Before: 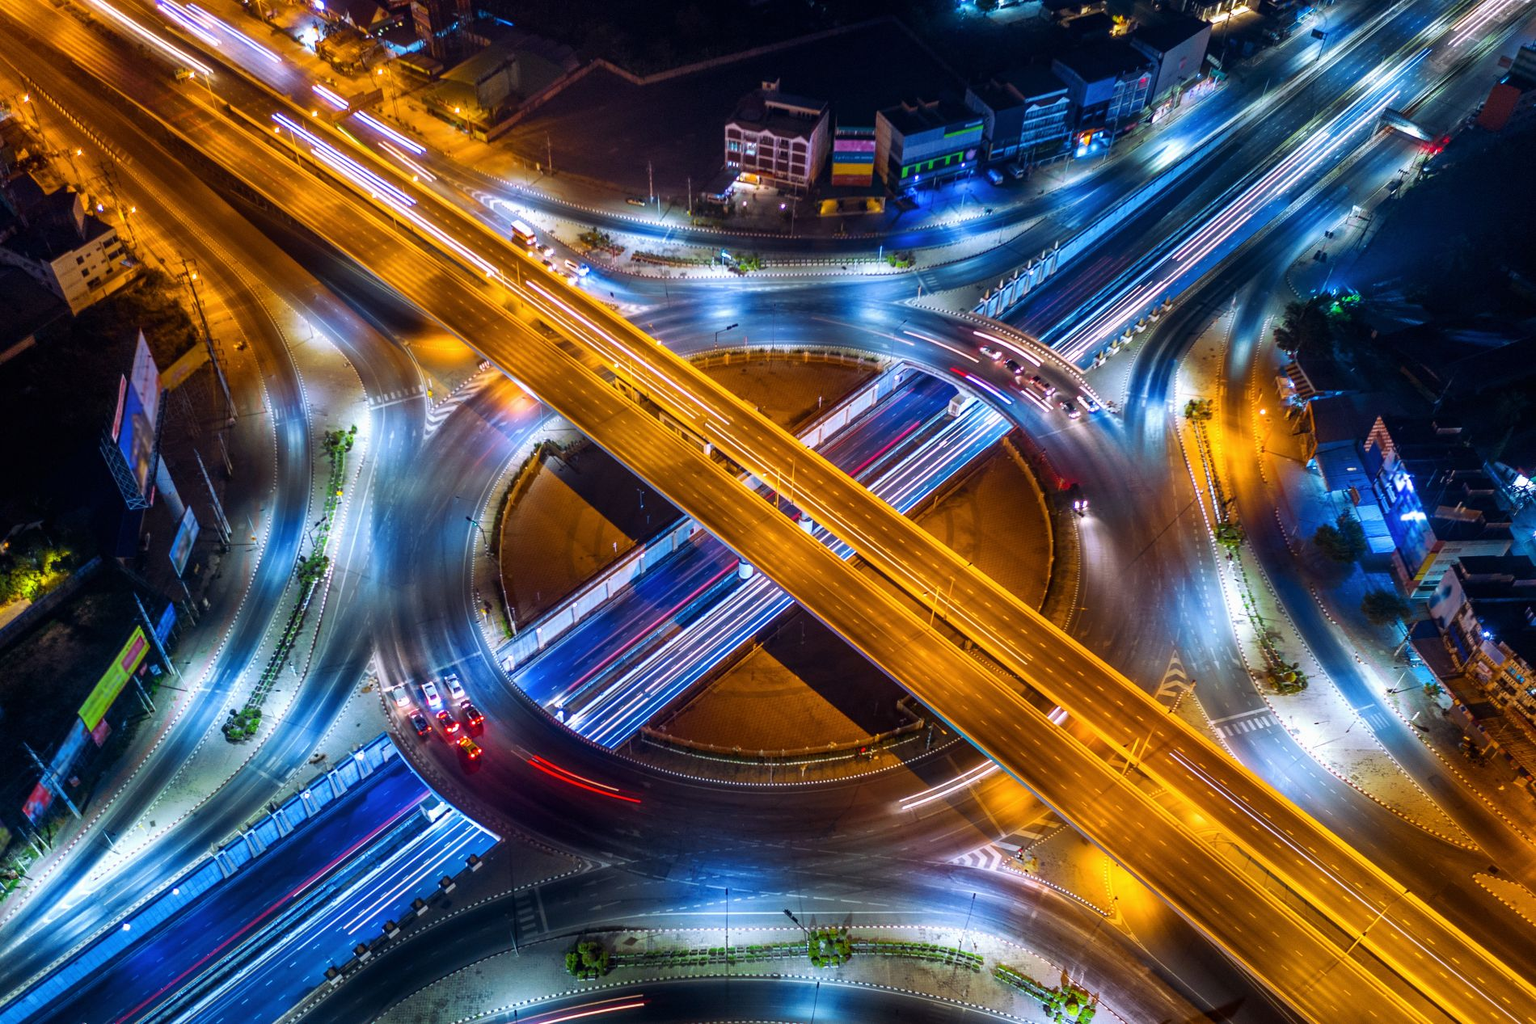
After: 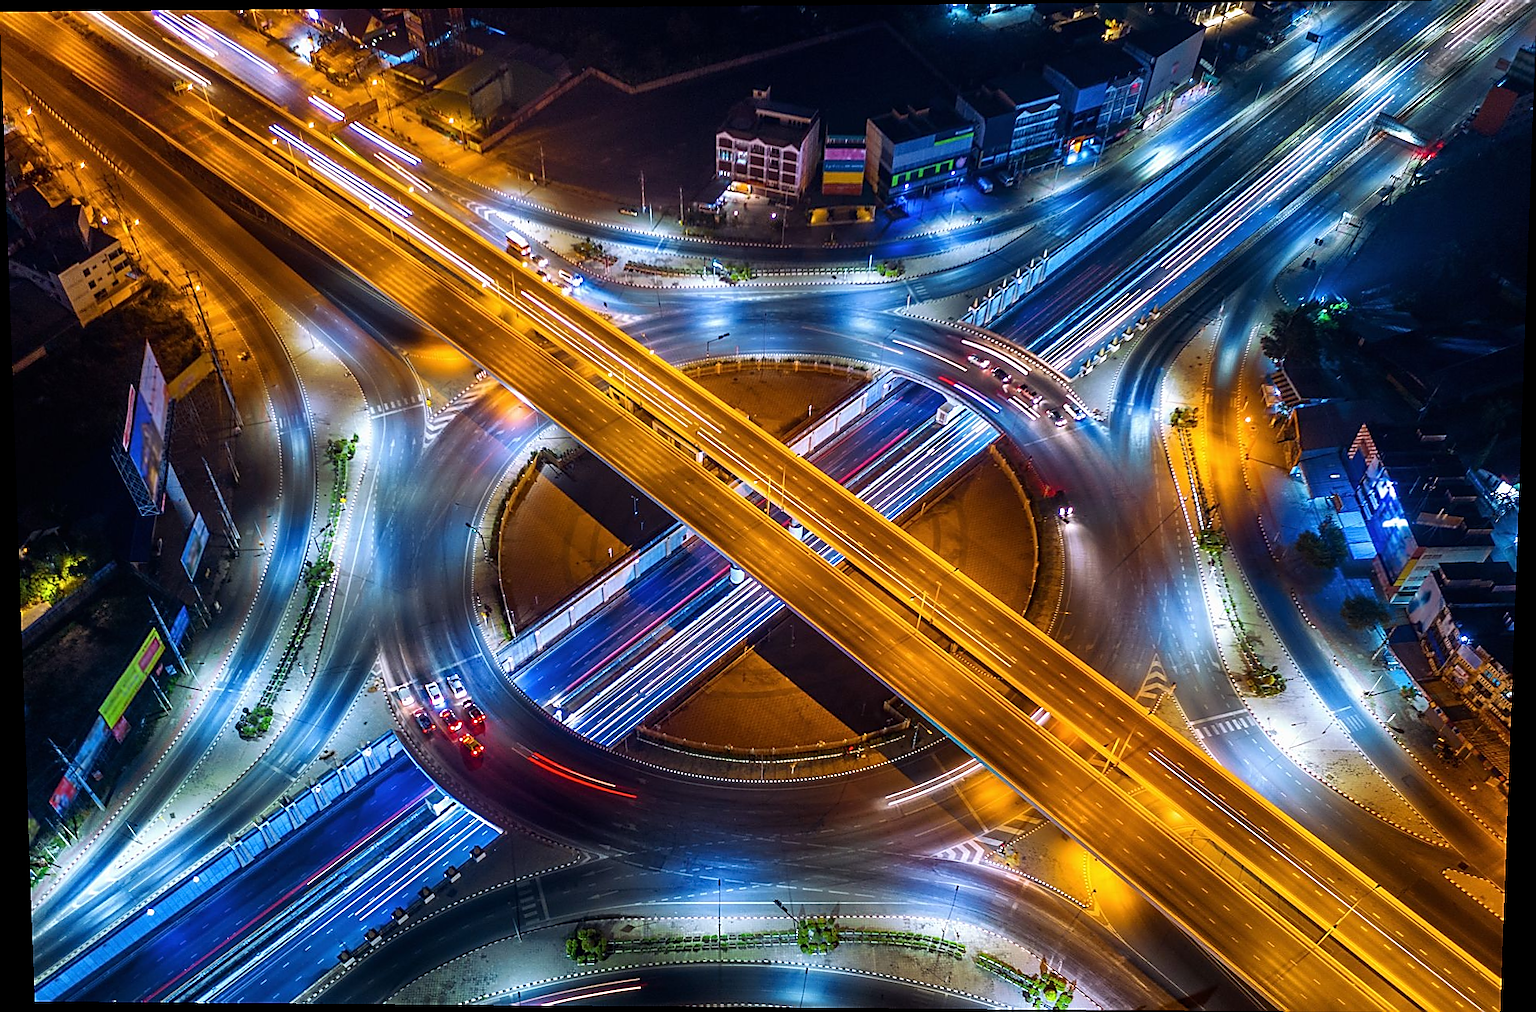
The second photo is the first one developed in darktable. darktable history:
rotate and perspective: lens shift (vertical) 0.048, lens shift (horizontal) -0.024, automatic cropping off
sharpen: radius 1.4, amount 1.25, threshold 0.7
white balance: emerald 1
